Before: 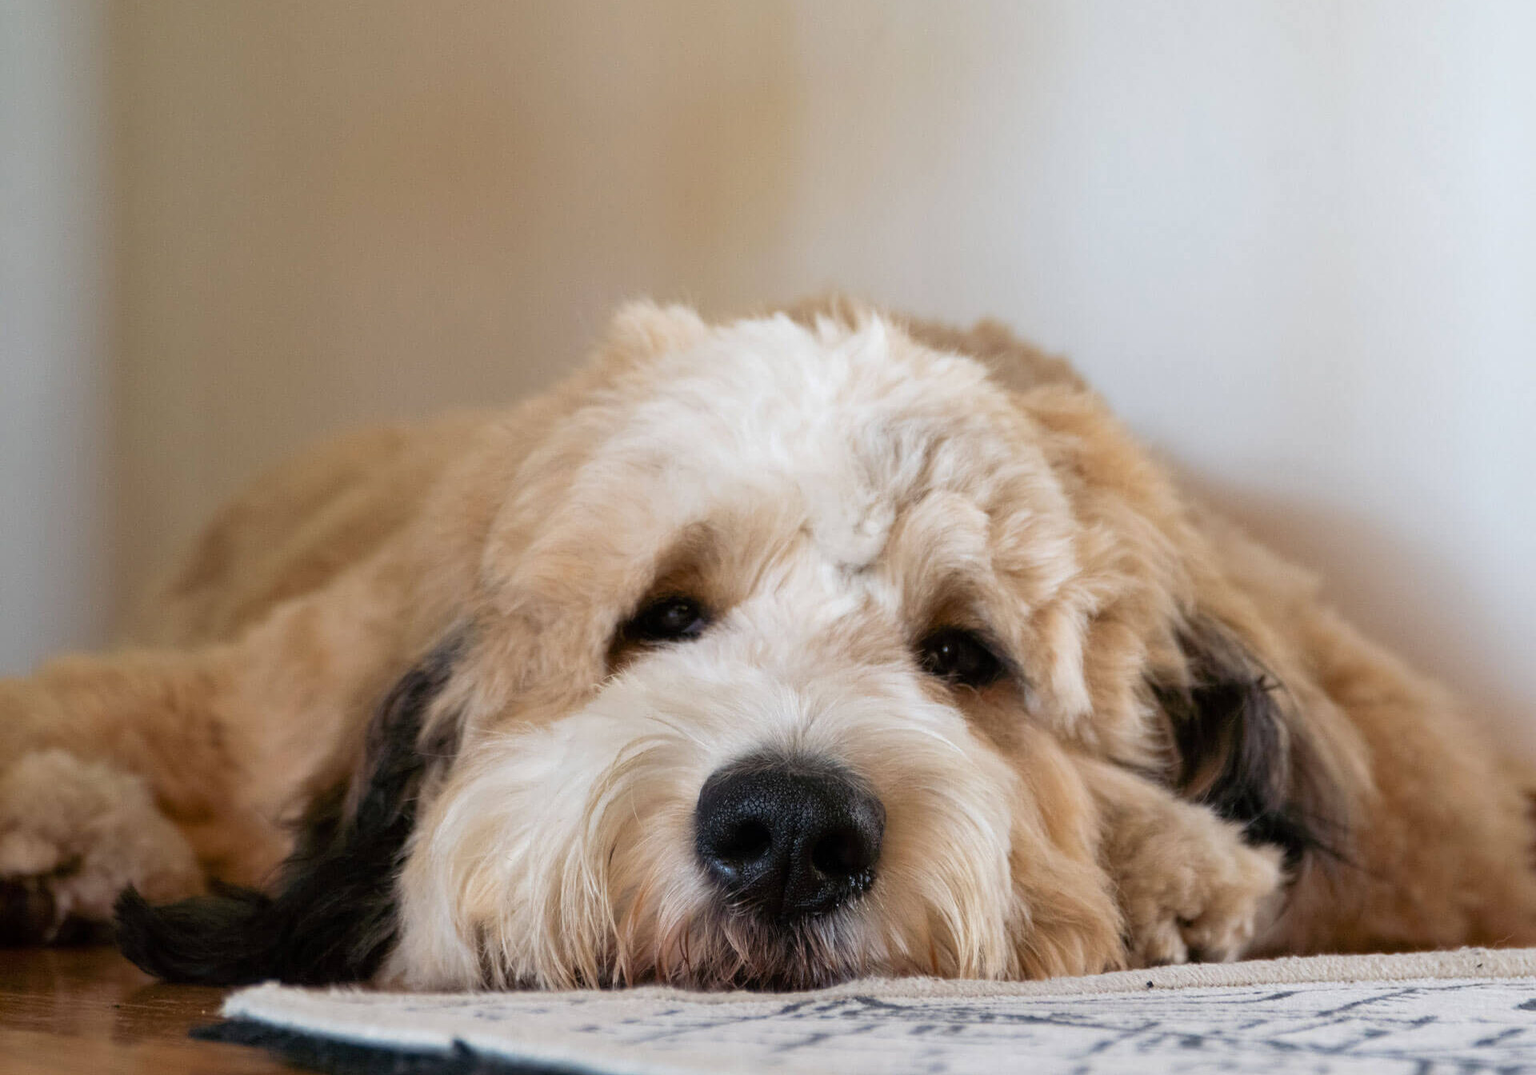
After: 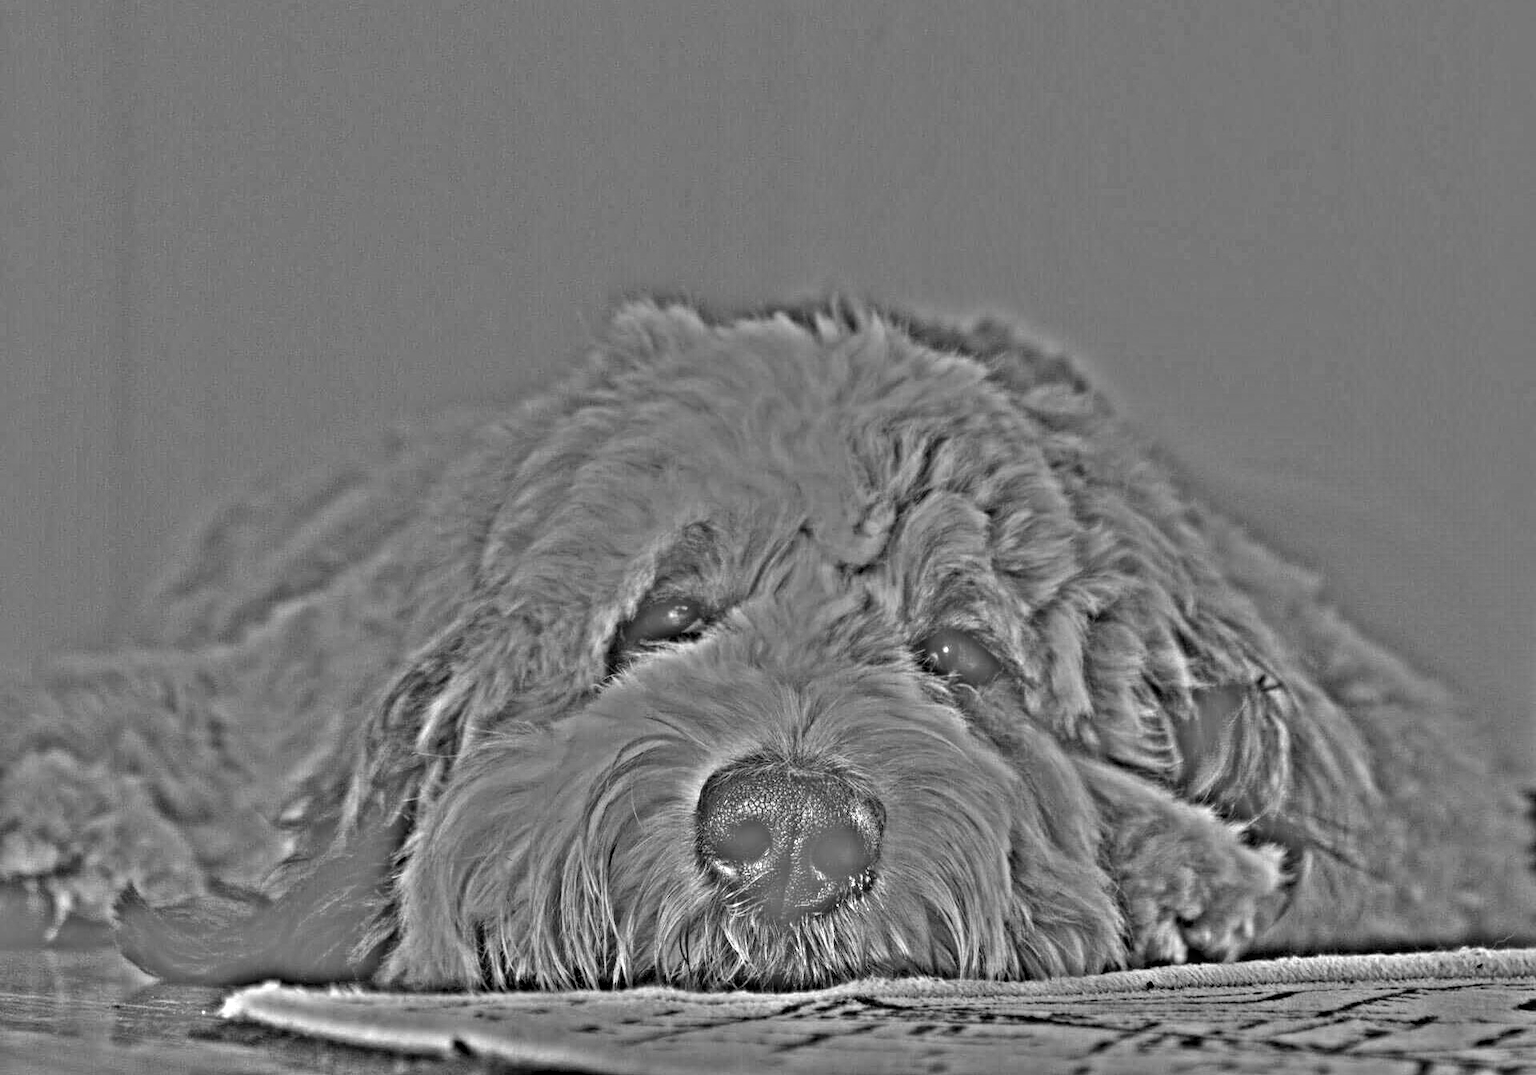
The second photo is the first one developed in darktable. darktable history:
white balance: red 0.98, blue 1.61
highpass: on, module defaults
local contrast: on, module defaults
